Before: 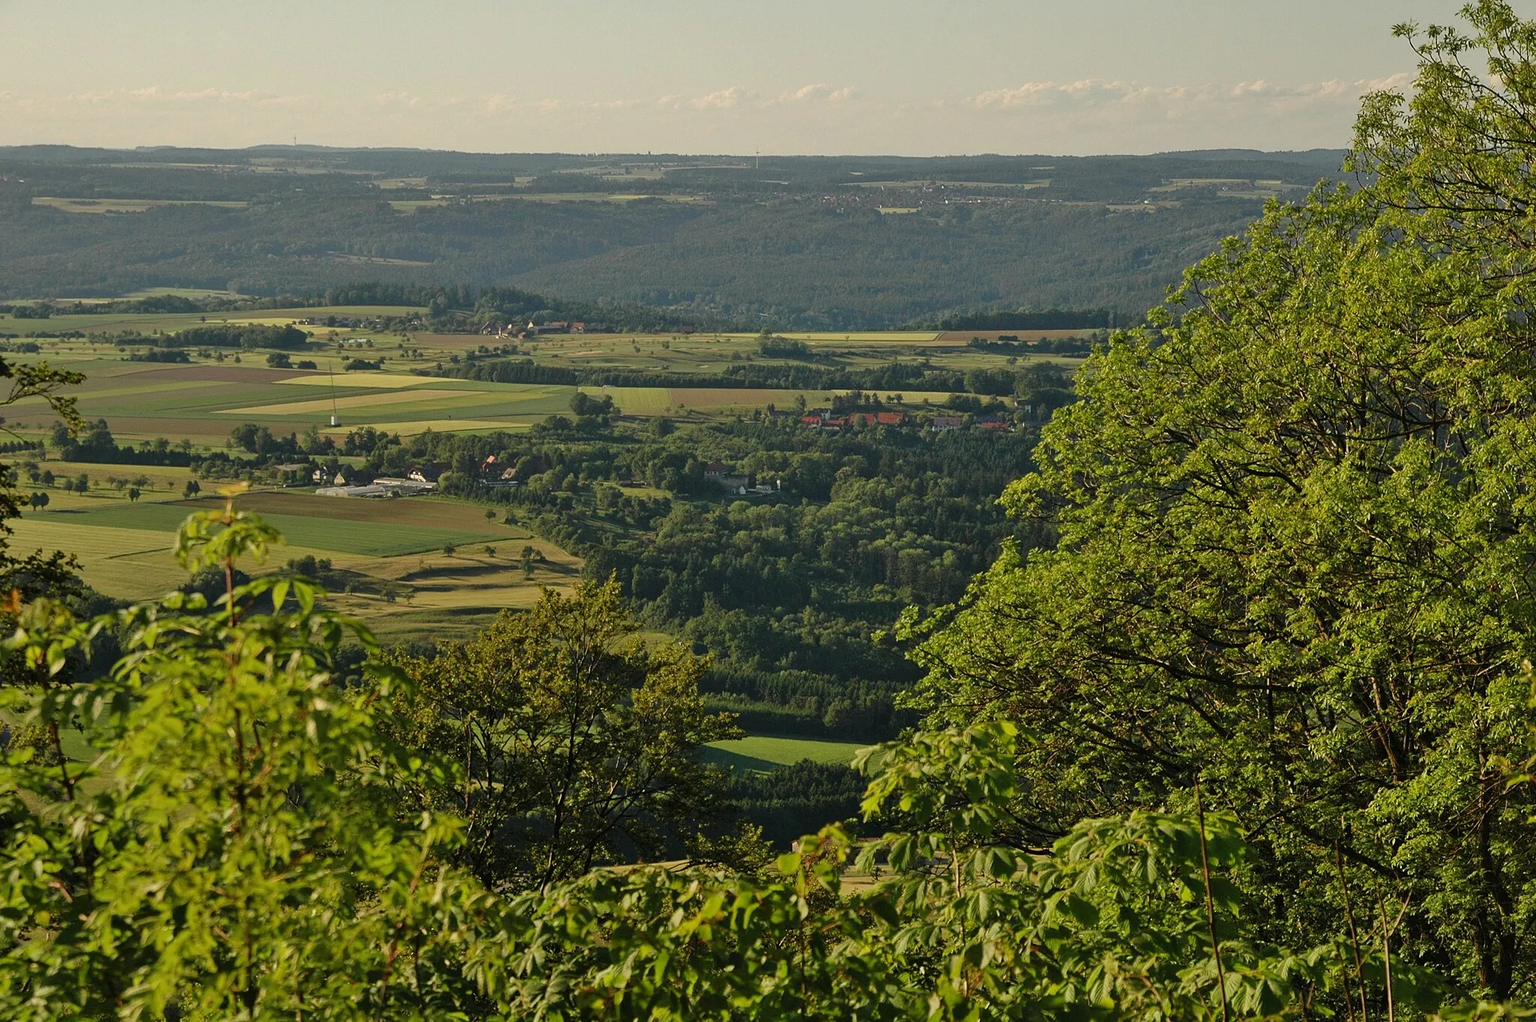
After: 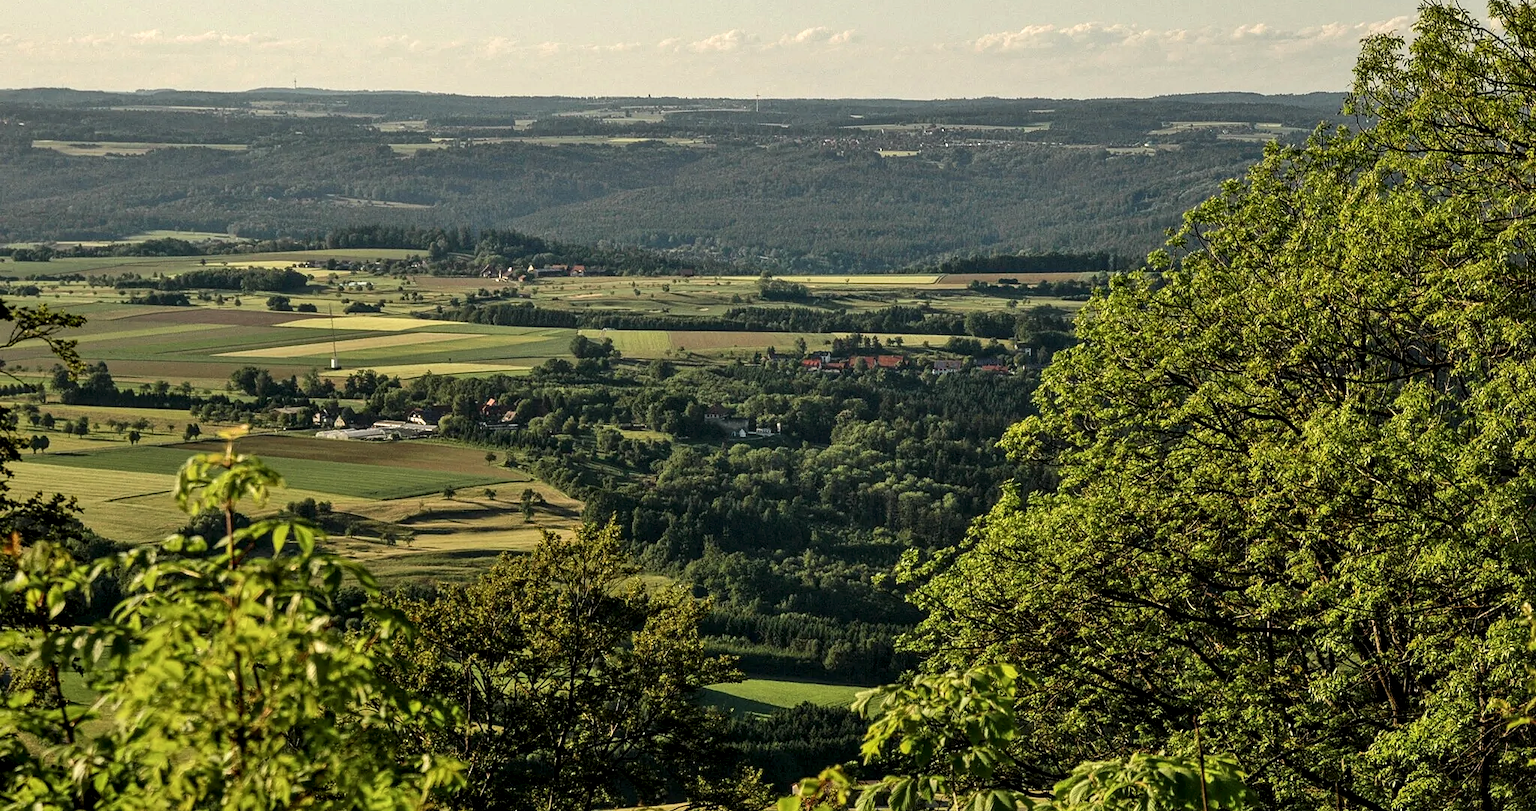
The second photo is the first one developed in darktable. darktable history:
local contrast: detail 150%
crop and rotate: top 5.652%, bottom 14.835%
tone equalizer: -8 EV -0.385 EV, -7 EV -0.391 EV, -6 EV -0.31 EV, -5 EV -0.19 EV, -3 EV 0.223 EV, -2 EV 0.332 EV, -1 EV 0.375 EV, +0 EV 0.418 EV, edges refinement/feathering 500, mask exposure compensation -1.57 EV, preserve details no
